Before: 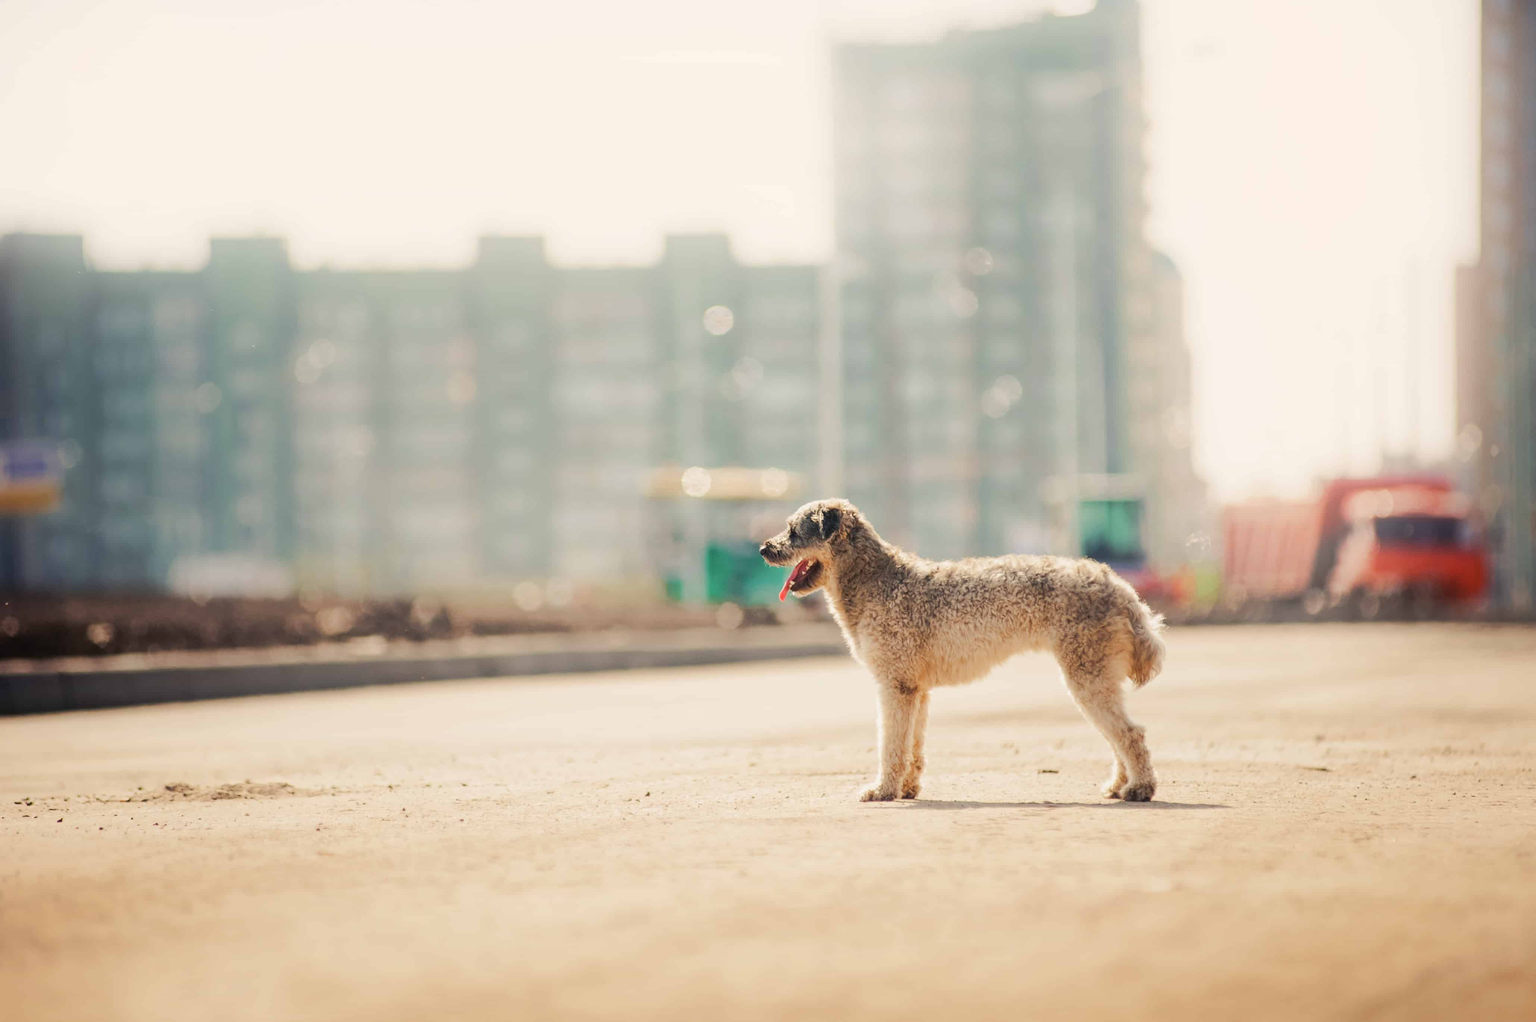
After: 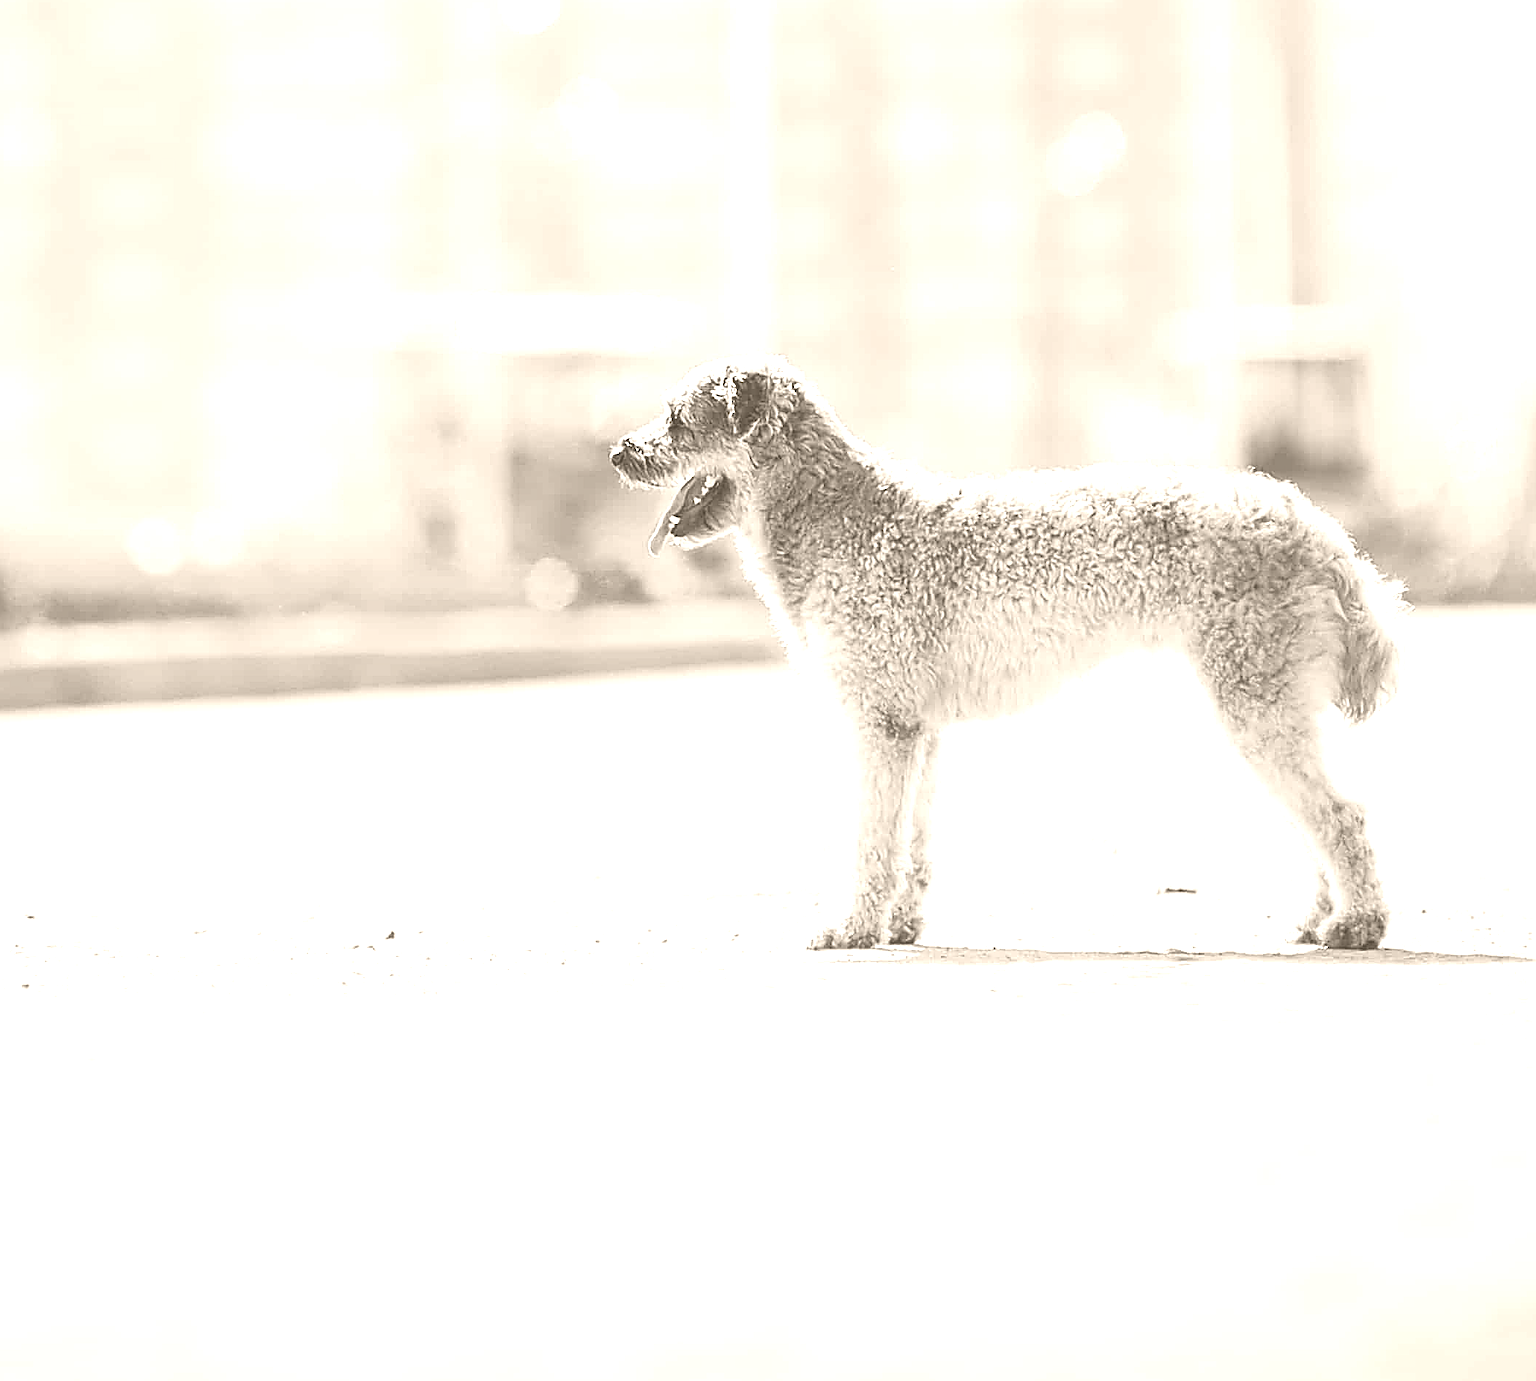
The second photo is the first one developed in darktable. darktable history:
crop and rotate: left 29.237%, top 31.152%, right 19.807%
colorize: hue 34.49°, saturation 35.33%, source mix 100%, version 1
sharpen: amount 1.861
color balance rgb: perceptual saturation grading › global saturation 8.89%, saturation formula JzAzBz (2021)
